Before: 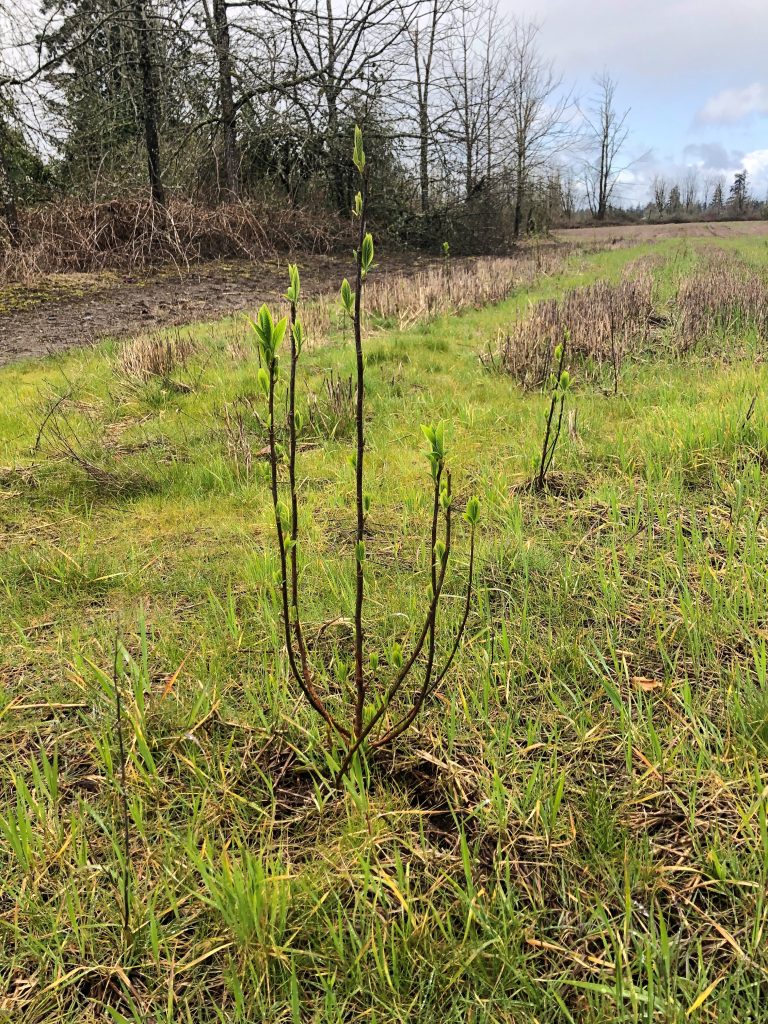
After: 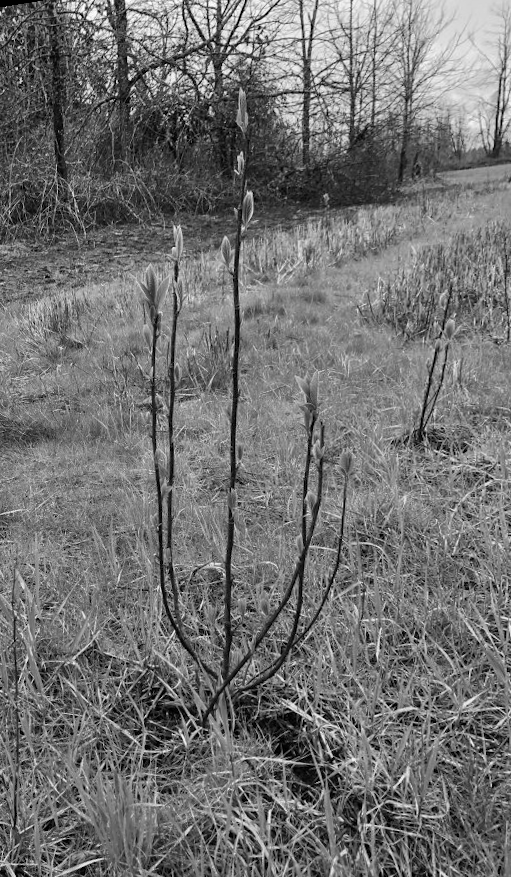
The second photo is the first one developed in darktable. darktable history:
rotate and perspective: rotation 1.69°, lens shift (vertical) -0.023, lens shift (horizontal) -0.291, crop left 0.025, crop right 0.988, crop top 0.092, crop bottom 0.842
crop and rotate: left 8.786%, right 24.548%
monochrome: a 0, b 0, size 0.5, highlights 0.57
